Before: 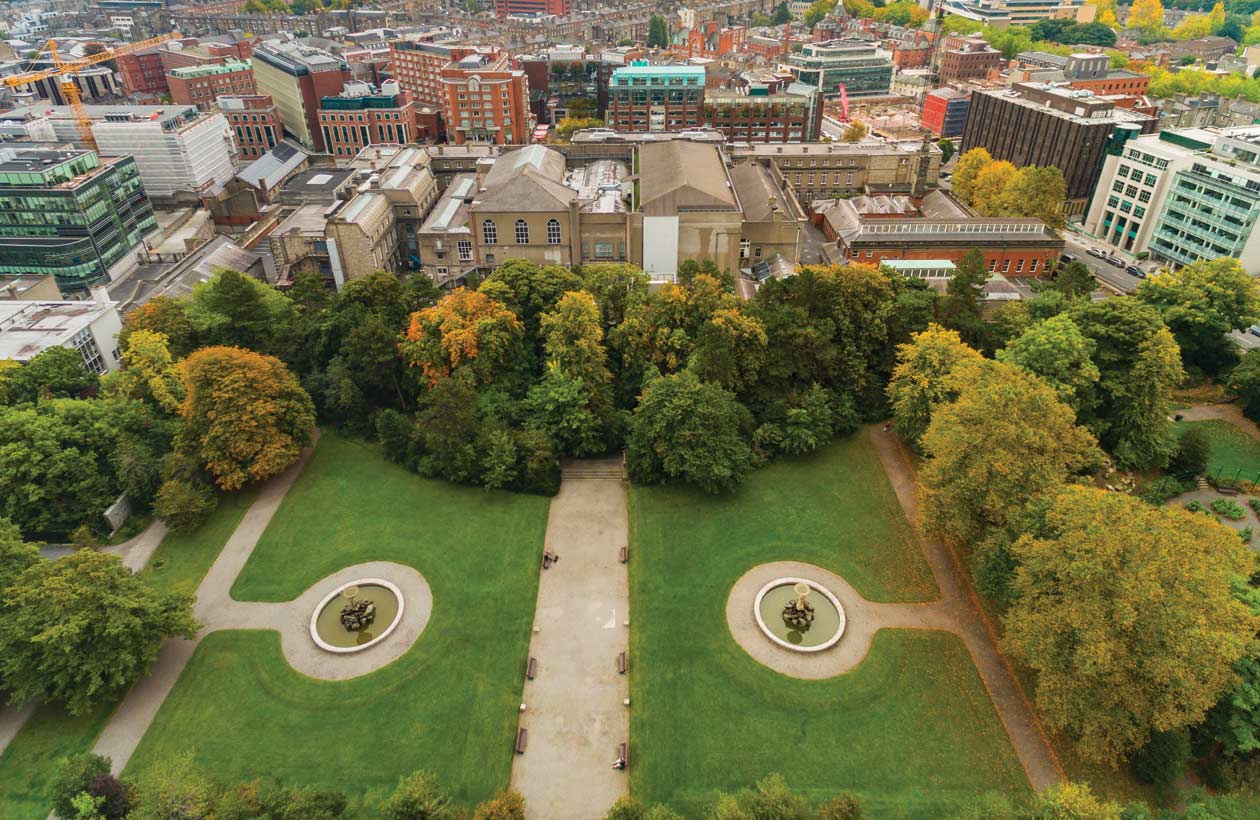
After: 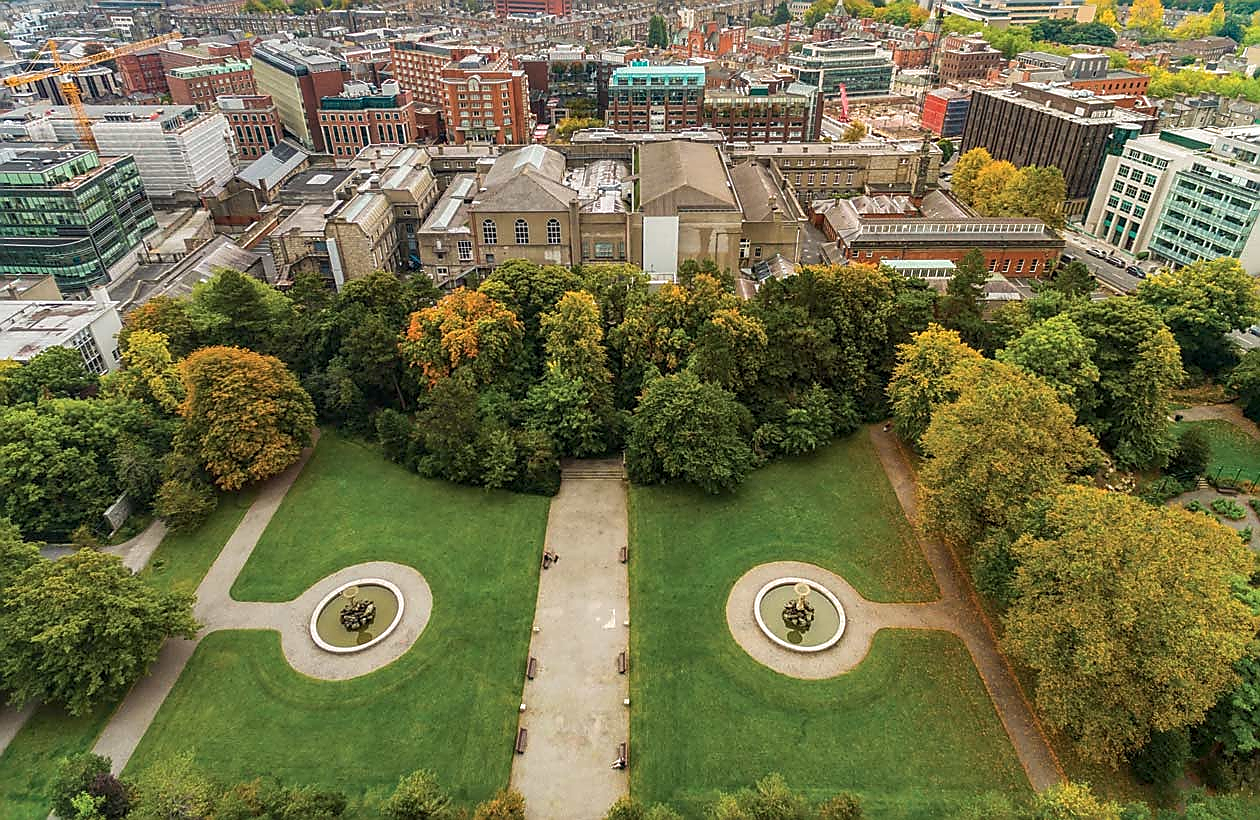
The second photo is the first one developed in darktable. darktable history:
sharpen: radius 1.4, amount 1.25, threshold 0.7
local contrast: on, module defaults
